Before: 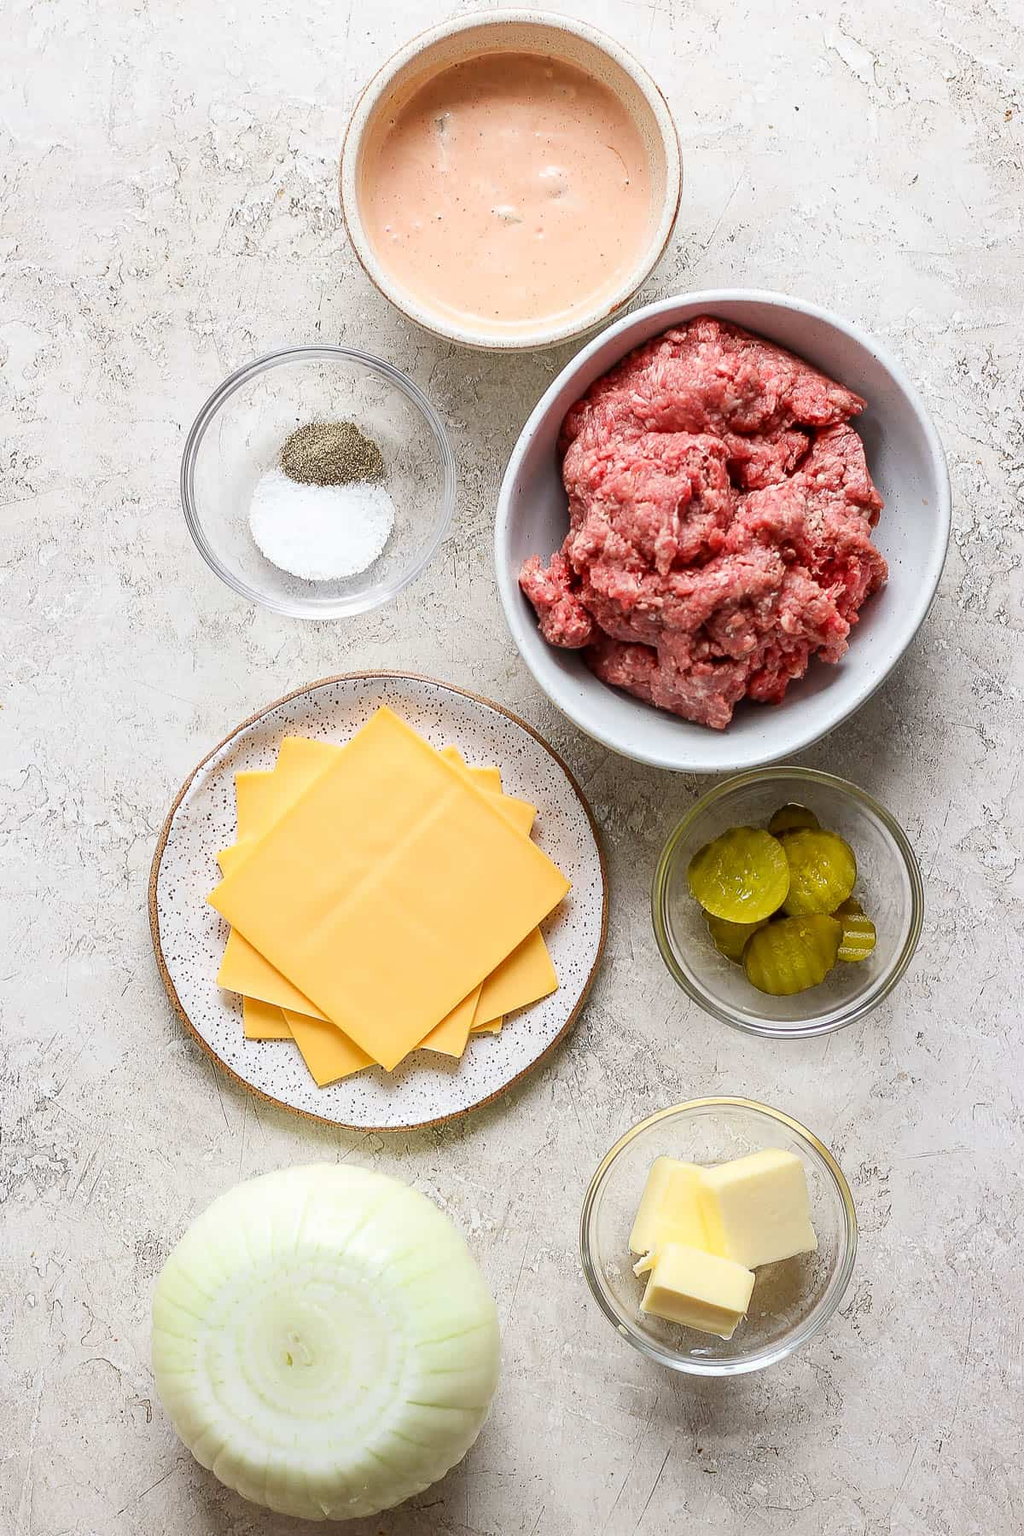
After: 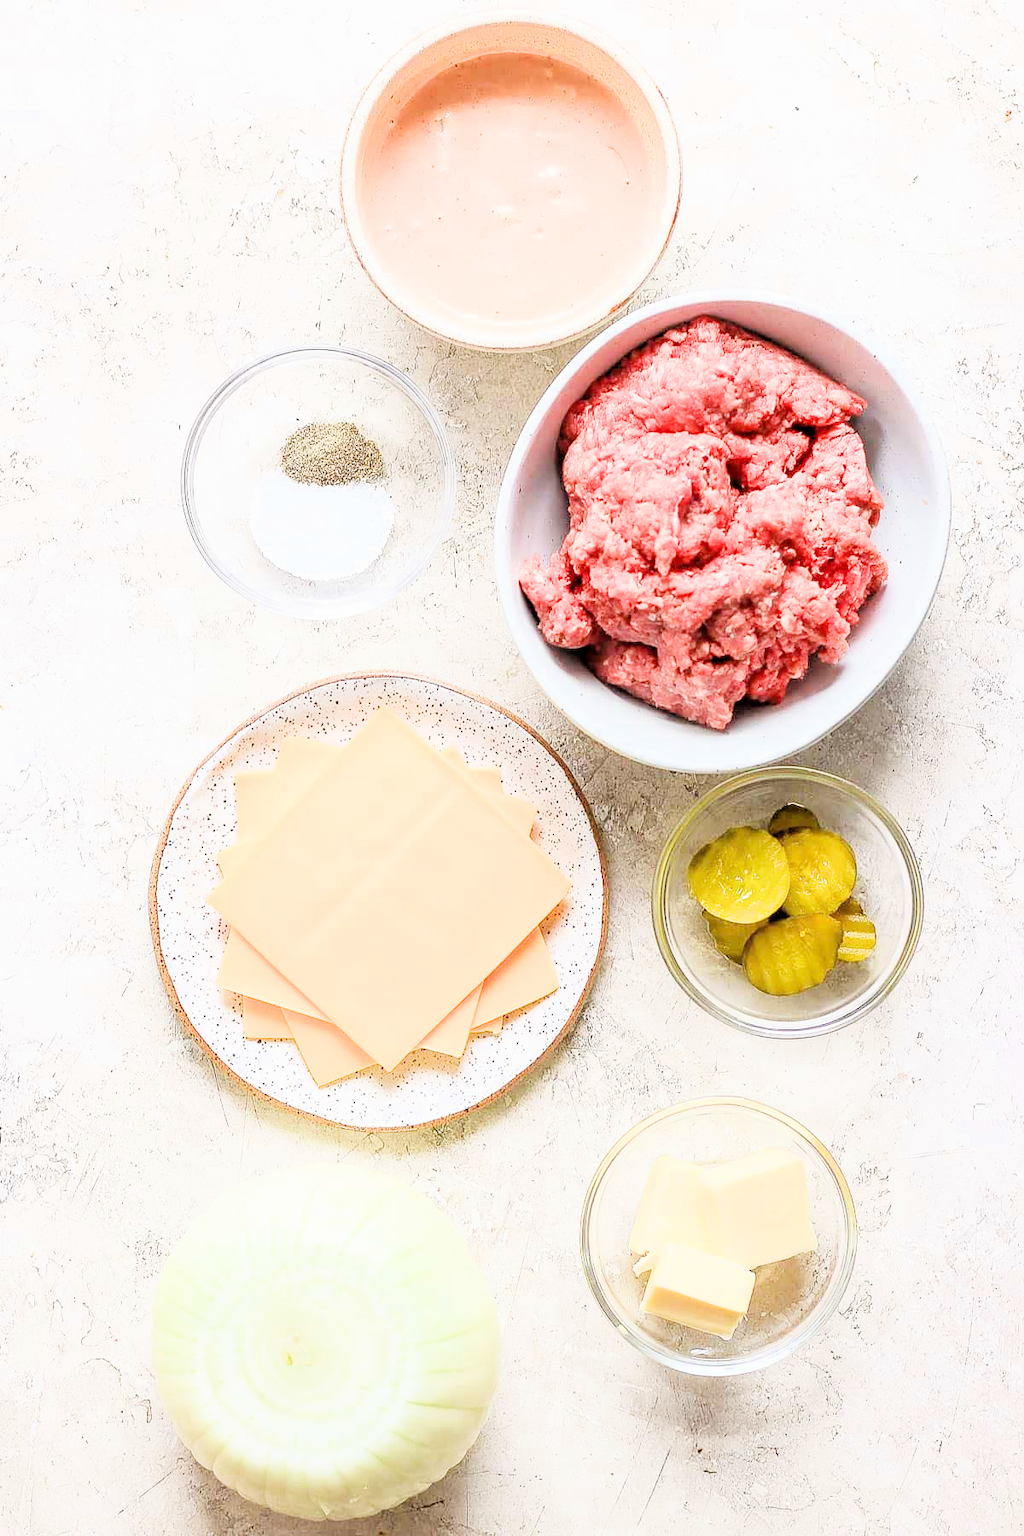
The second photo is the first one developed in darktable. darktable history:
filmic rgb: black relative exposure -4.41 EV, white relative exposure 5.02 EV, hardness 2.18, latitude 39.12%, contrast 1.15, highlights saturation mix 10.9%, shadows ↔ highlights balance 0.965%
exposure: exposure 2.001 EV, compensate highlight preservation false
